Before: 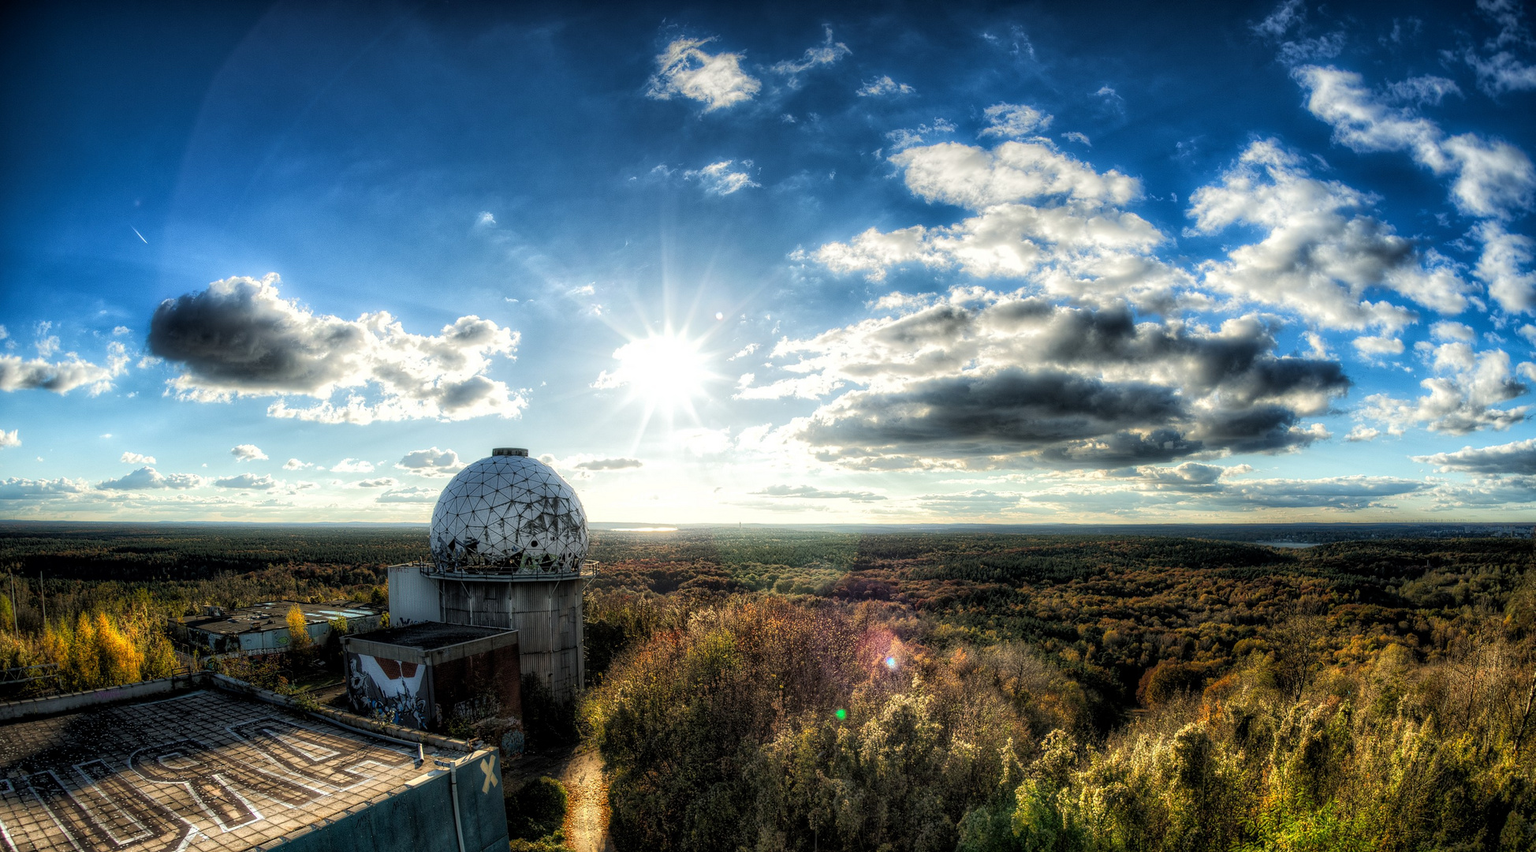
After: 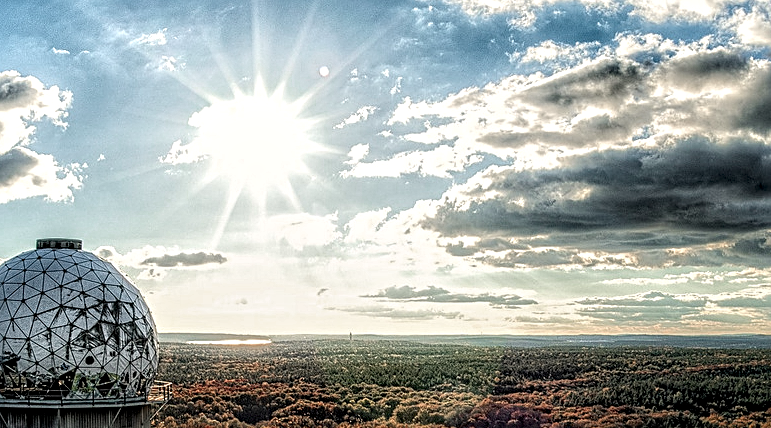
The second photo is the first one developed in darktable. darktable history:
sharpen: on, module defaults
exposure: compensate highlight preservation false
crop: left 30.231%, top 30.472%, right 30.174%, bottom 29.868%
color correction: highlights a* 0.9, highlights b* 2.84, saturation 1.1
local contrast: on, module defaults
color zones: curves: ch0 [(0, 0.299) (0.25, 0.383) (0.456, 0.352) (0.736, 0.571)]; ch1 [(0, 0.63) (0.151, 0.568) (0.254, 0.416) (0.47, 0.558) (0.732, 0.37) (0.909, 0.492)]; ch2 [(0.004, 0.604) (0.158, 0.443) (0.257, 0.403) (0.761, 0.468)]
contrast equalizer: octaves 7, y [[0.5, 0.542, 0.583, 0.625, 0.667, 0.708], [0.5 ×6], [0.5 ×6], [0 ×6], [0 ×6]]
